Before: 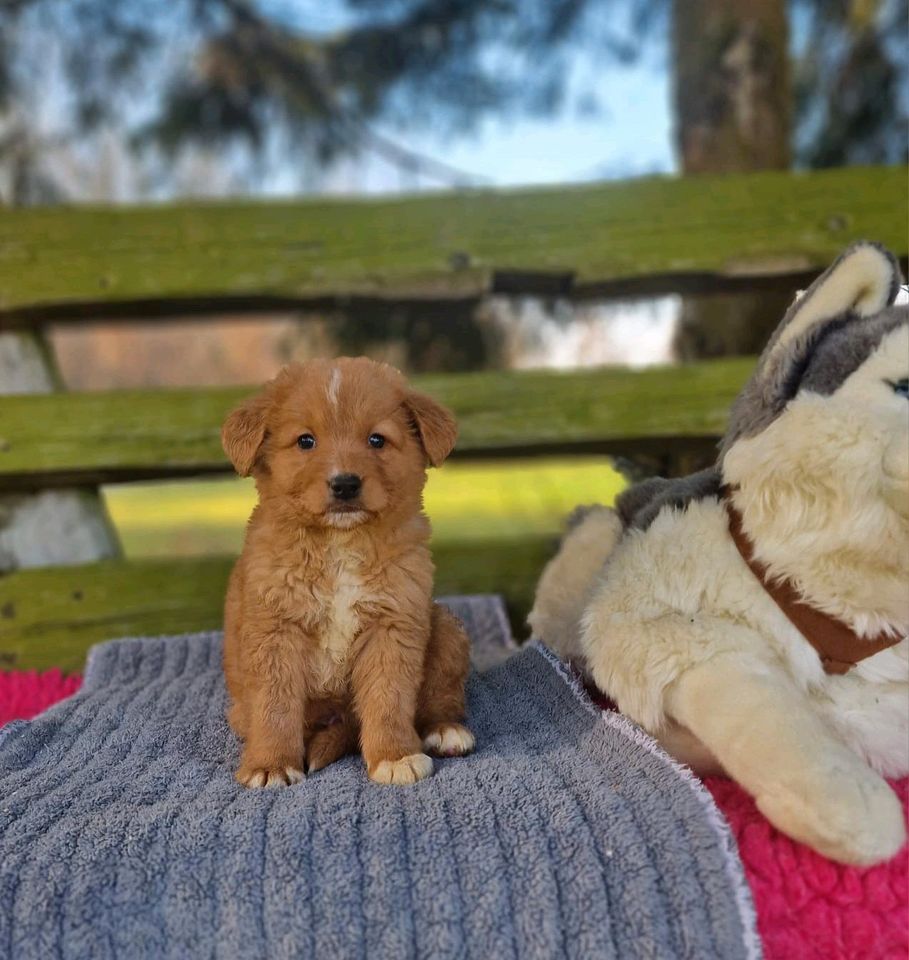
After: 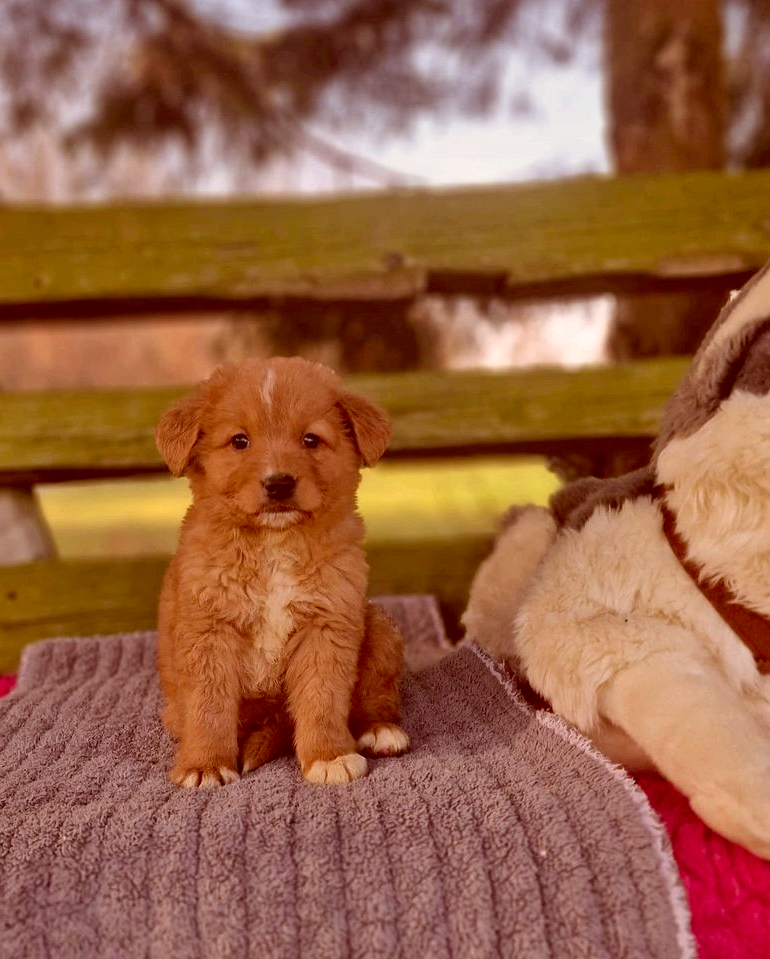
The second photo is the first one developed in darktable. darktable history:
crop: left 7.366%, right 7.865%
color correction: highlights a* 9.34, highlights b* 8.95, shadows a* 39.21, shadows b* 39.73, saturation 0.795
